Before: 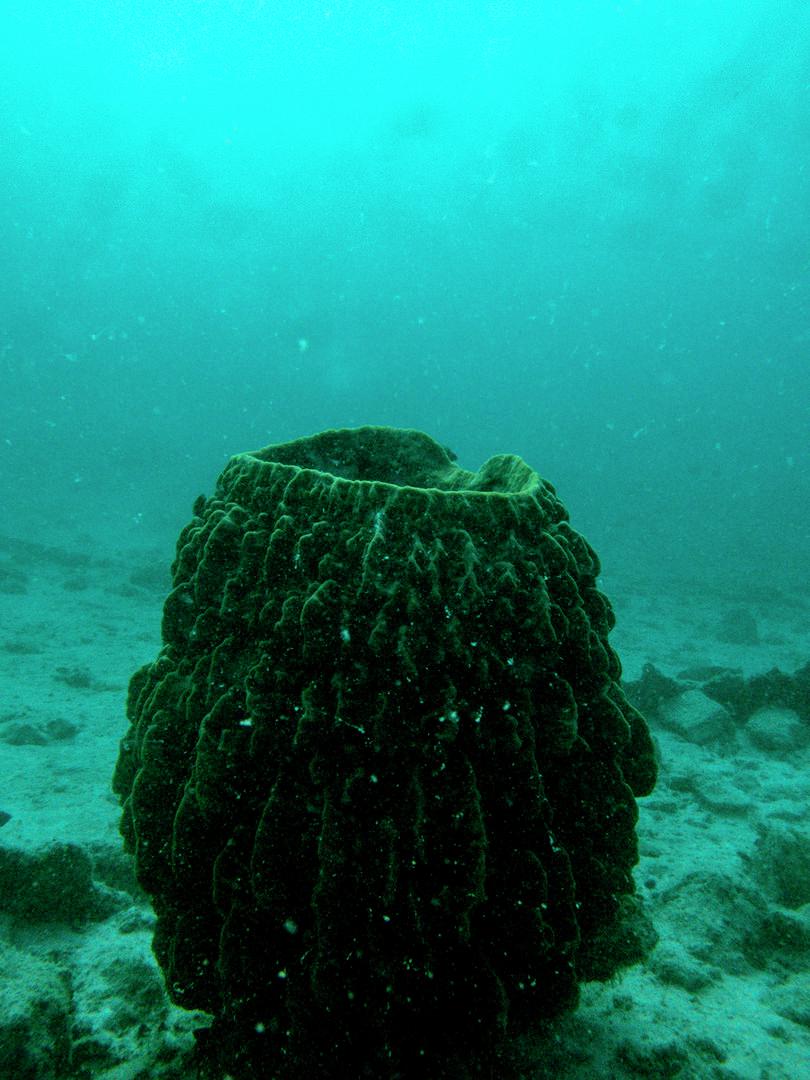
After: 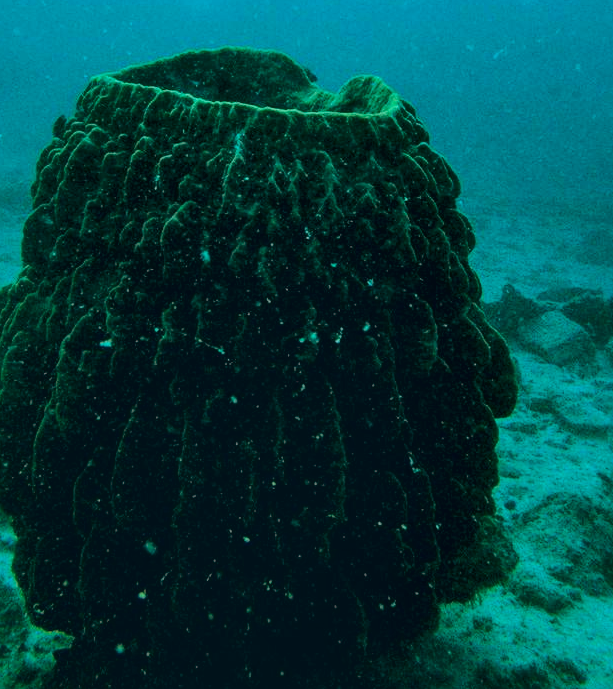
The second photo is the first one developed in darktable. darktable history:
local contrast: mode bilateral grid, contrast 25, coarseness 60, detail 151%, midtone range 0.2
crop and rotate: left 17.299%, top 35.115%, right 7.015%, bottom 1.024%
color balance: lift [1.003, 0.993, 1.001, 1.007], gamma [1.018, 1.072, 0.959, 0.928], gain [0.974, 0.873, 1.031, 1.127]
